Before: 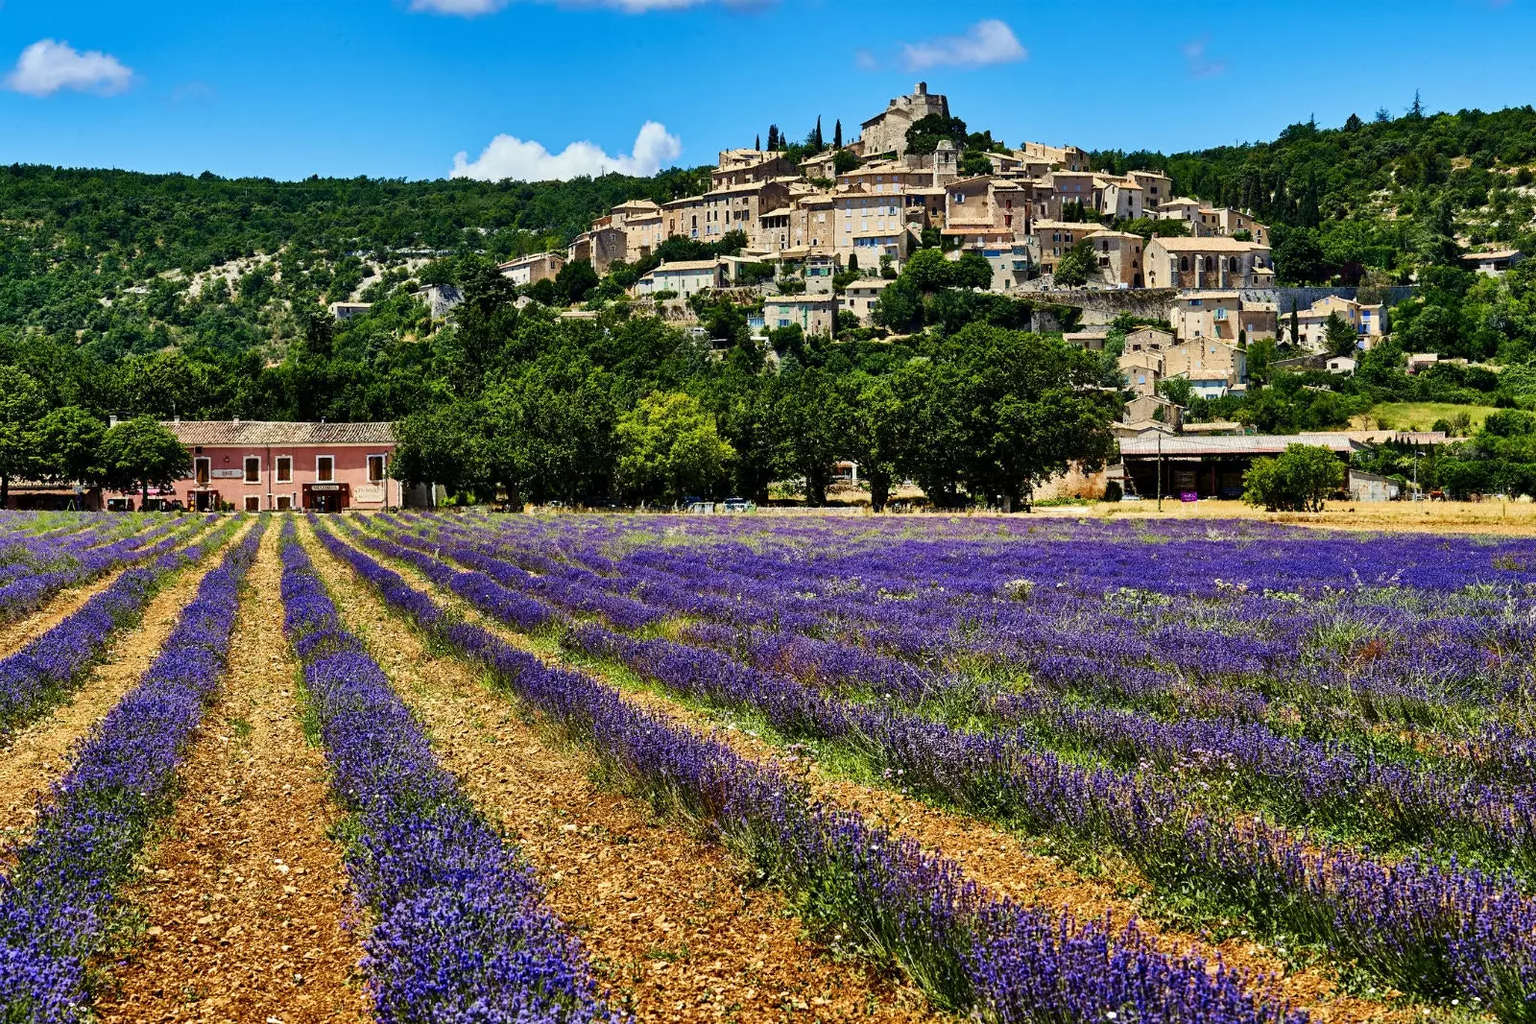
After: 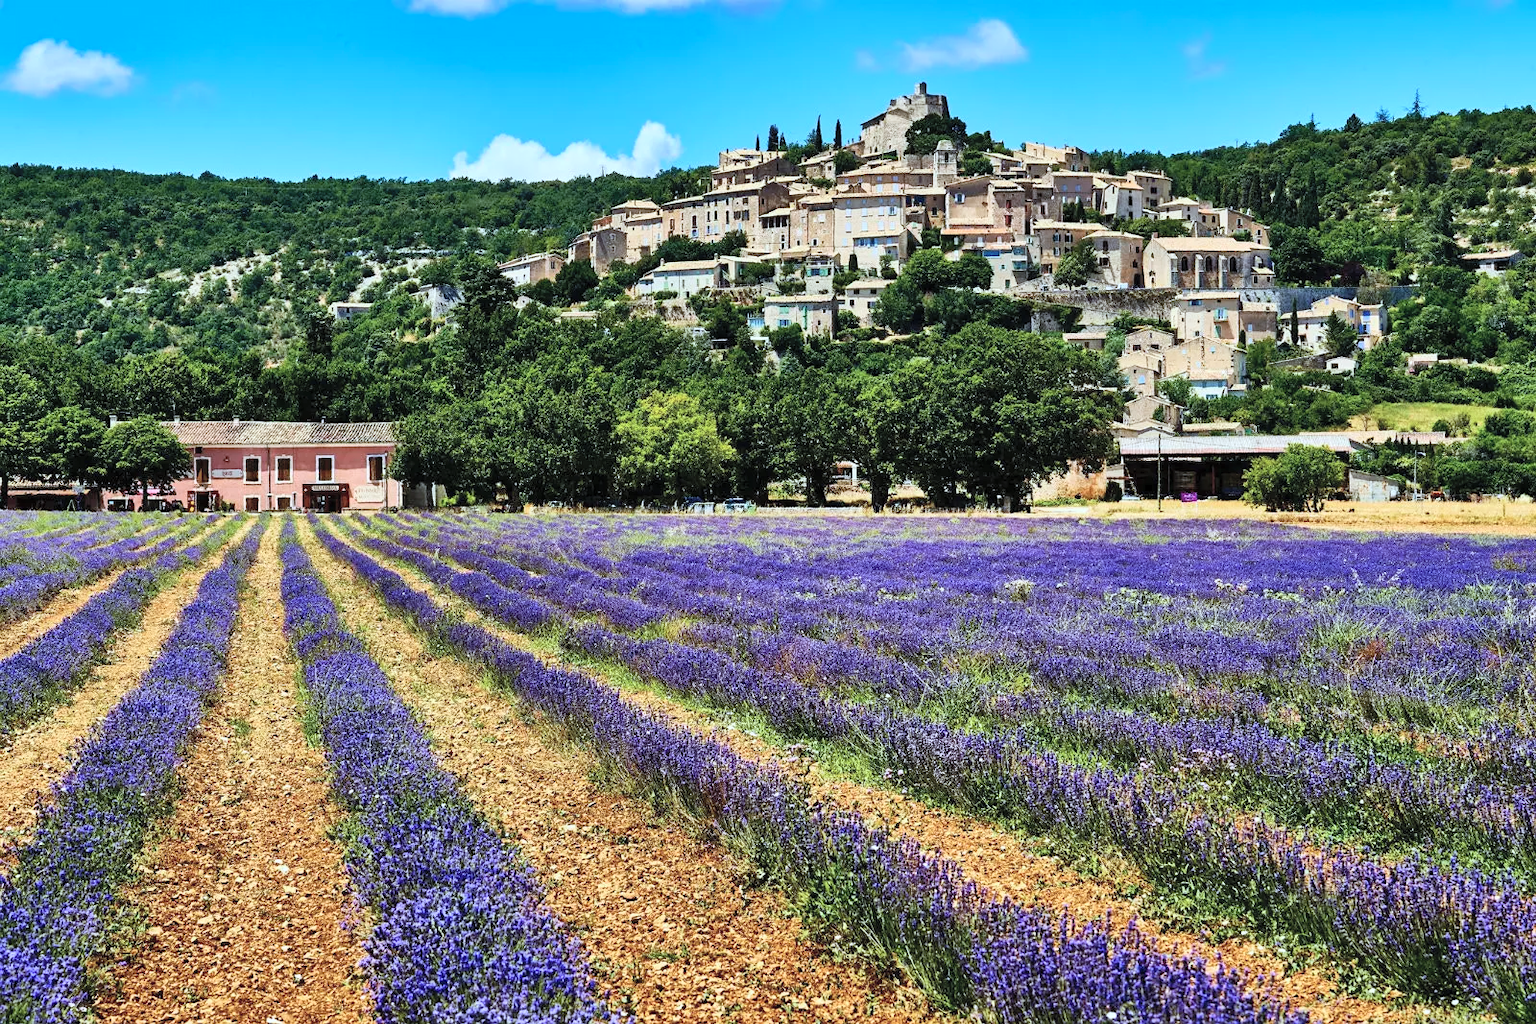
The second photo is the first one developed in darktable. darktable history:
contrast brightness saturation: contrast 0.137, brightness 0.229
color correction: highlights a* -3.79, highlights b* -11.05
